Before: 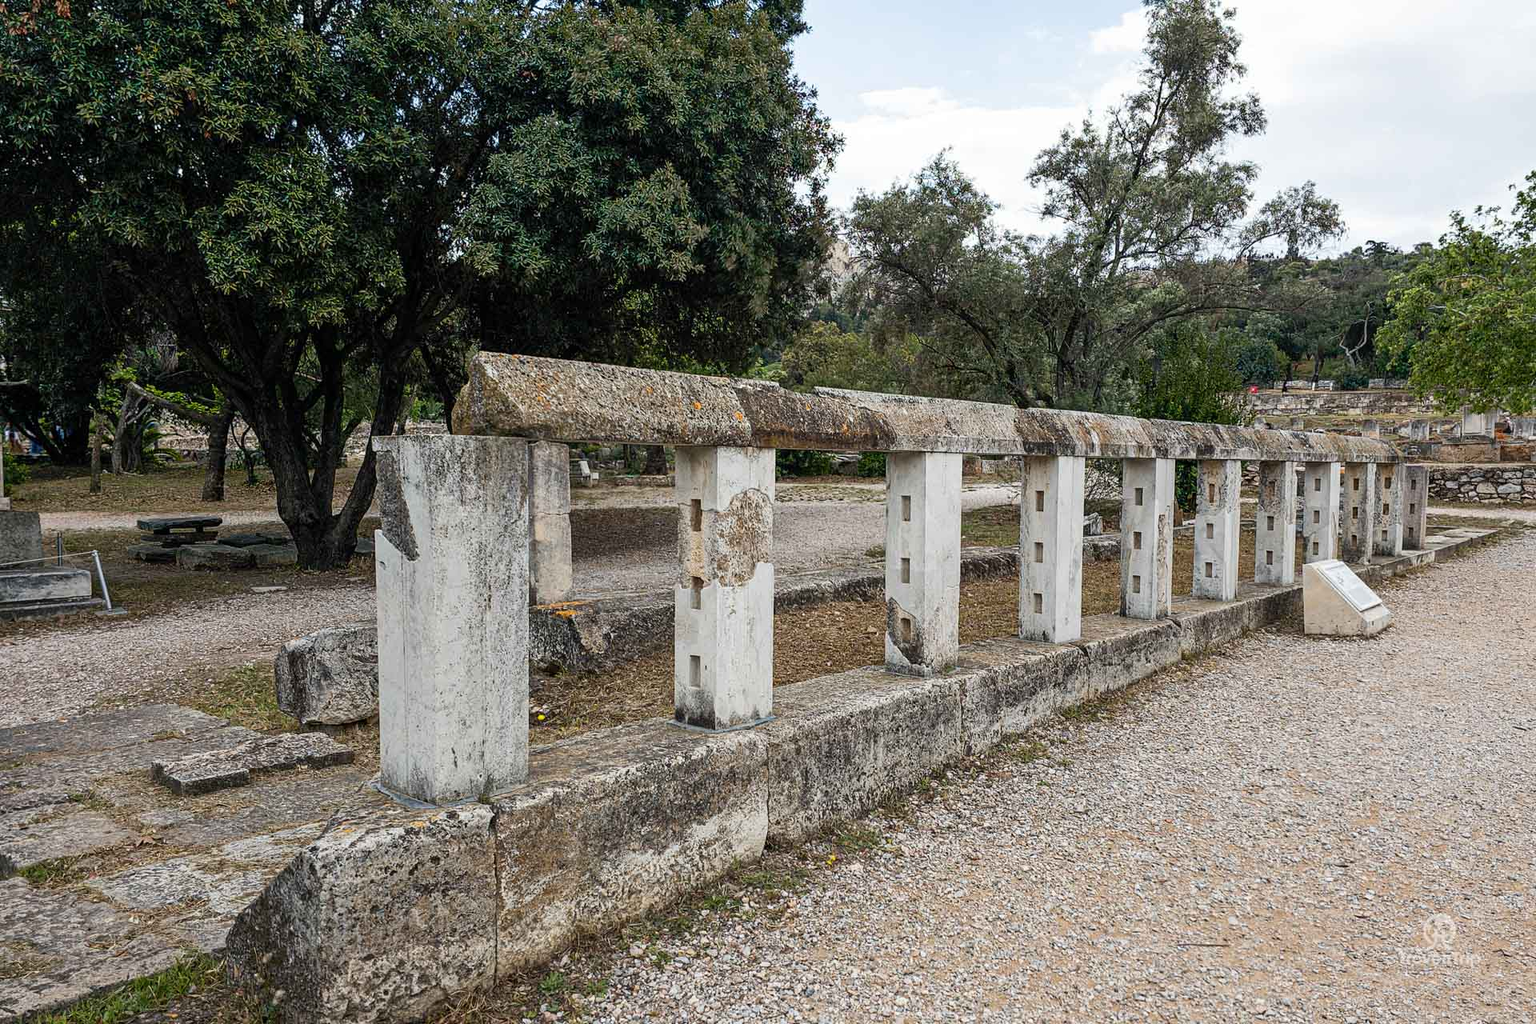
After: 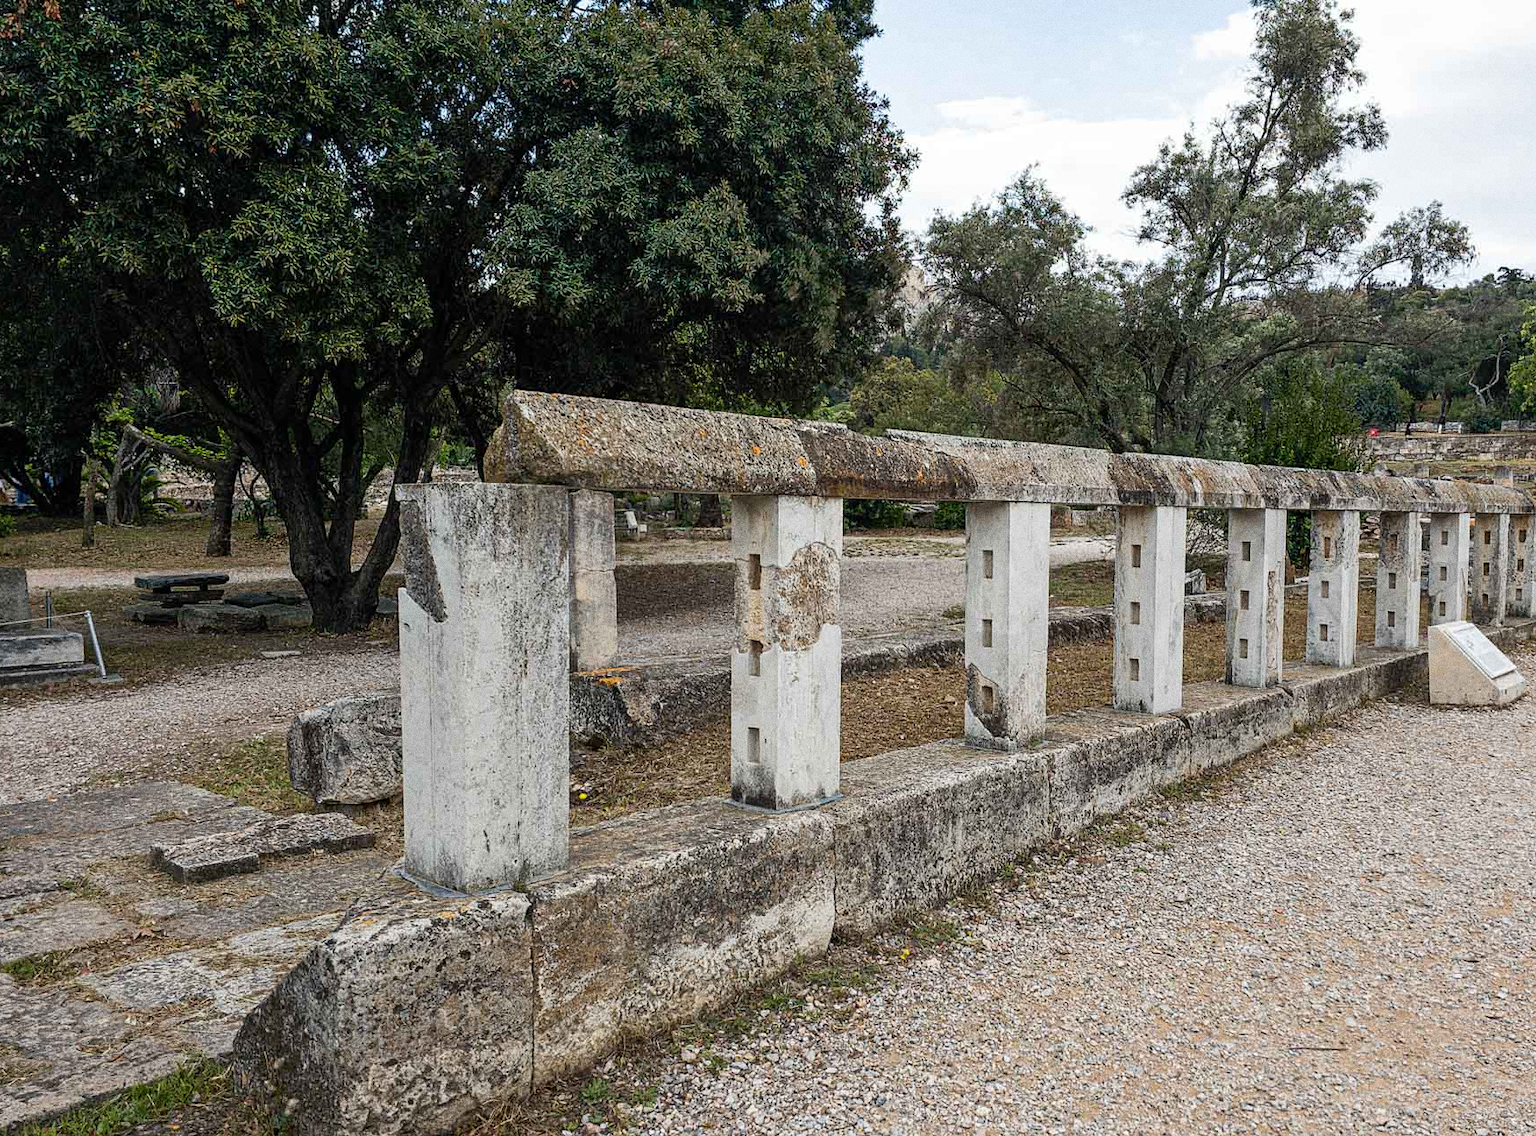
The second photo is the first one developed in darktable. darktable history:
crop and rotate: left 1.088%, right 8.807%
grain: coarseness 0.09 ISO, strength 40%
